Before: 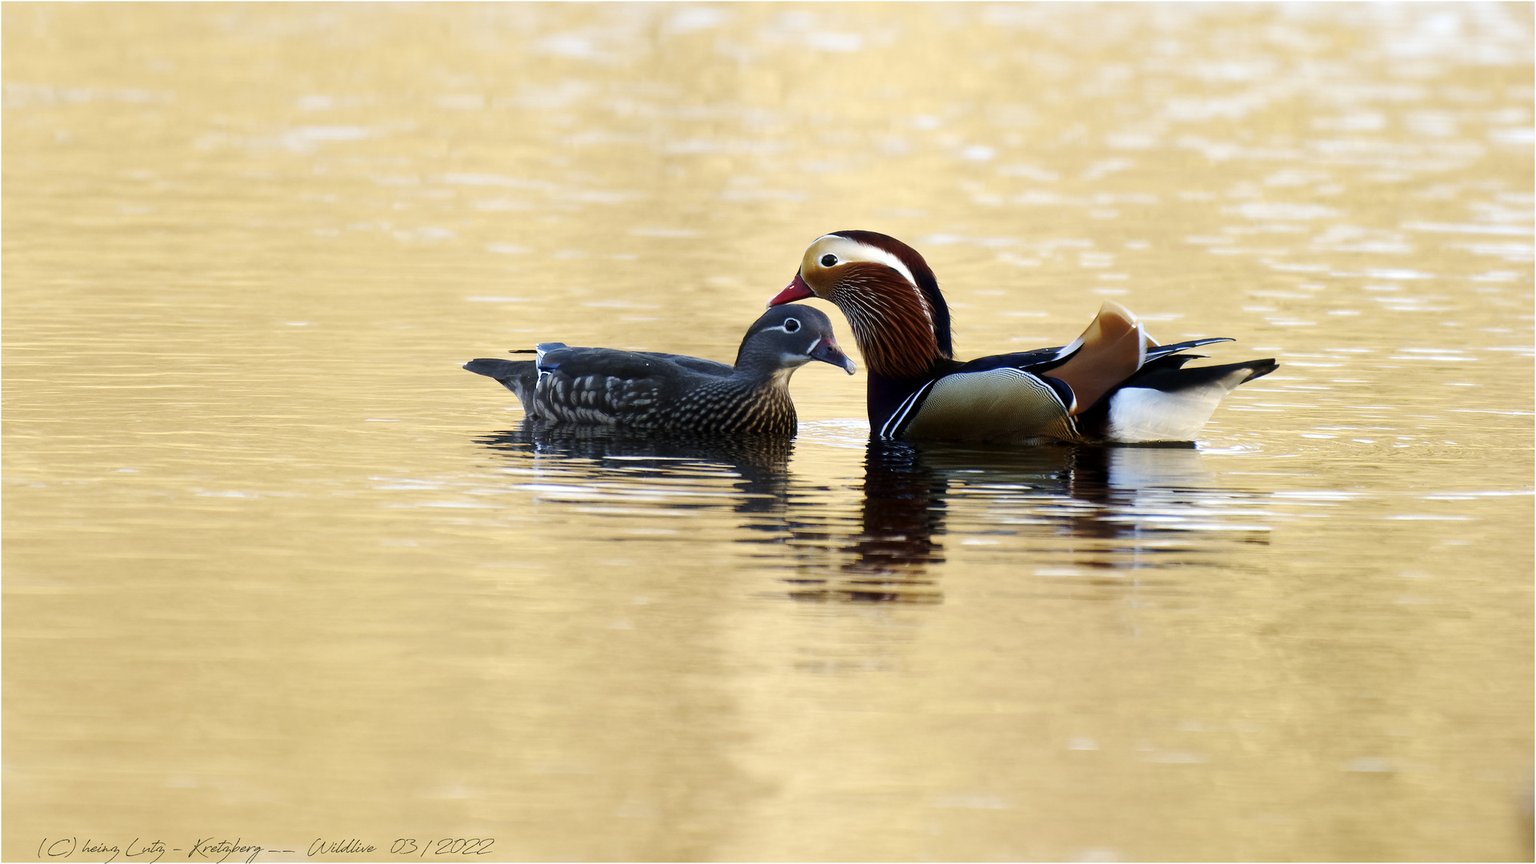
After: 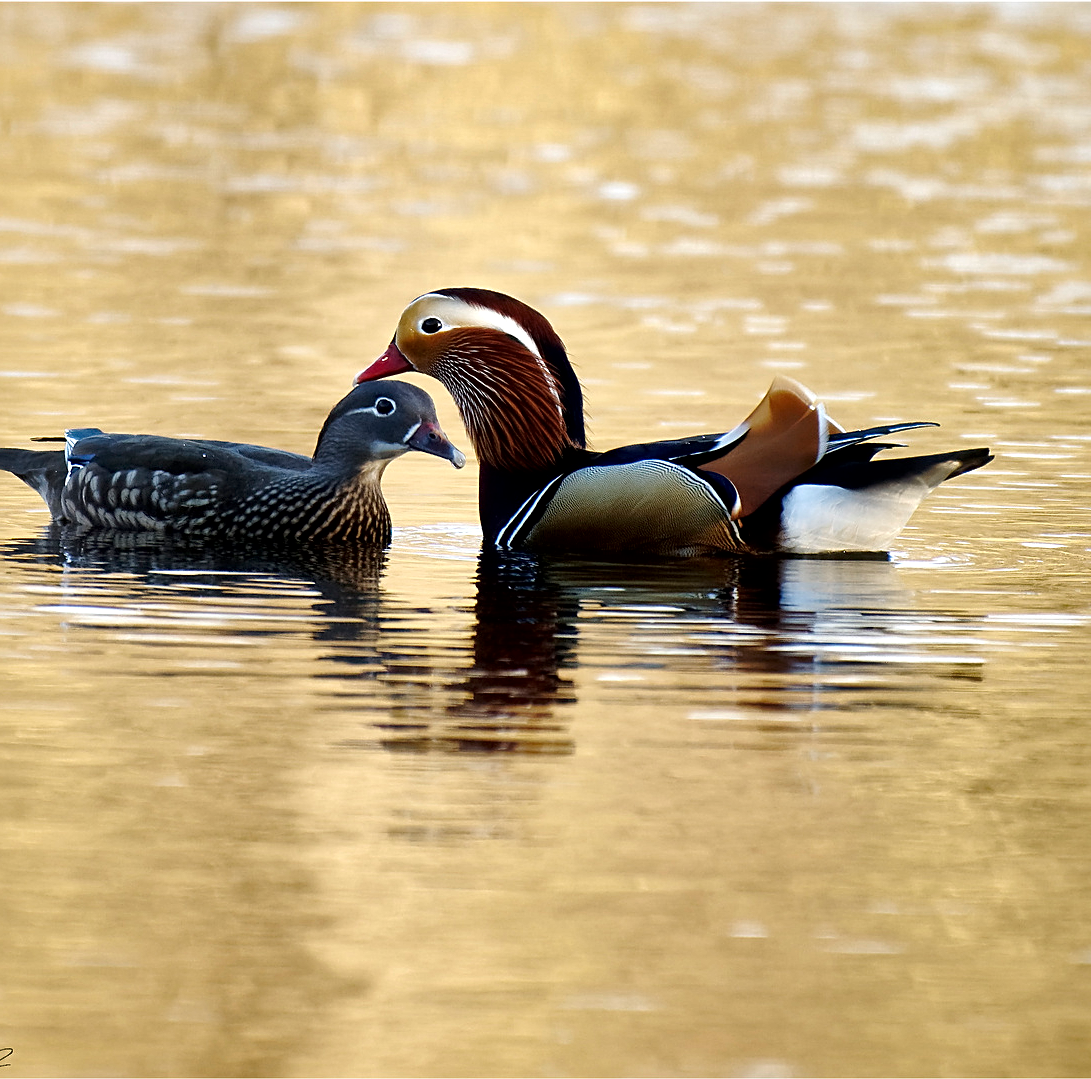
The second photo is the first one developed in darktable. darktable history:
crop: left 31.542%, top 0.021%, right 11.628%
sharpen: on, module defaults
shadows and highlights: shadows 5.03, soften with gaussian
local contrast: mode bilateral grid, contrast 19, coarseness 50, detail 144%, midtone range 0.2
